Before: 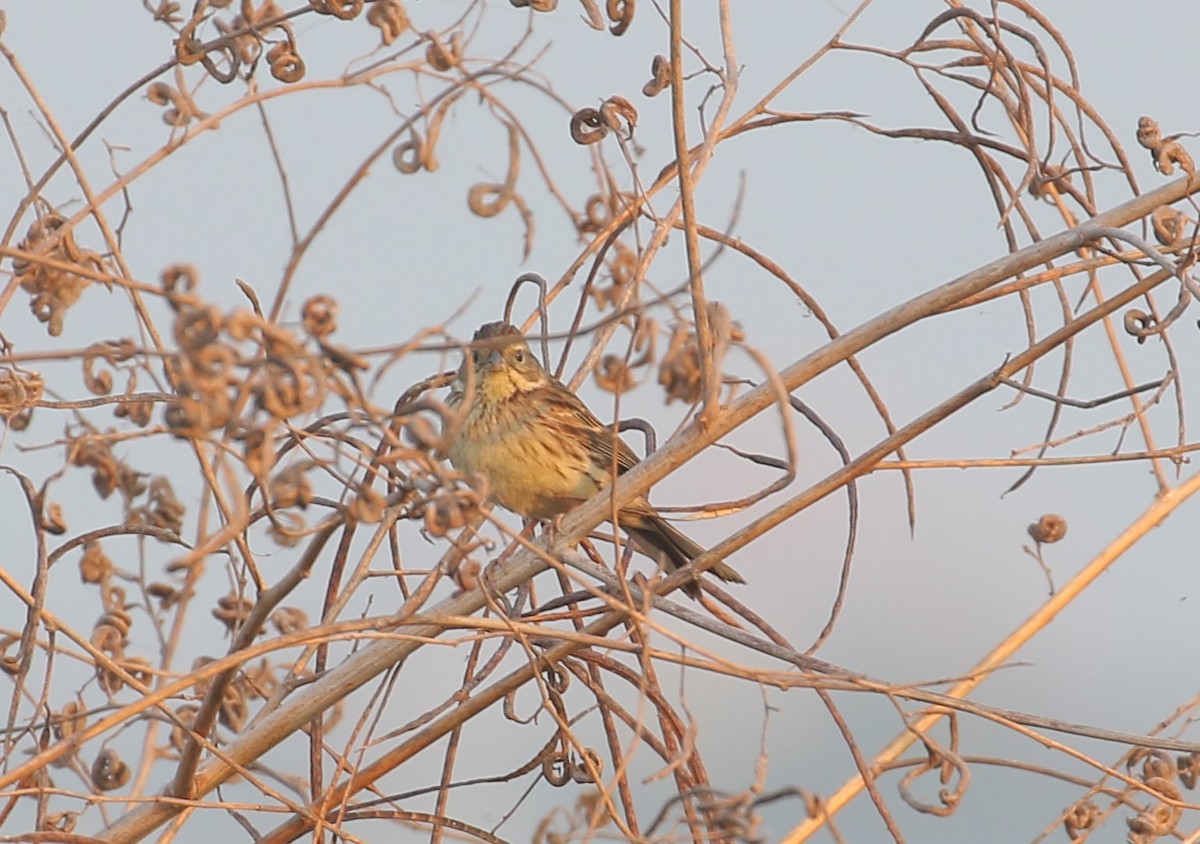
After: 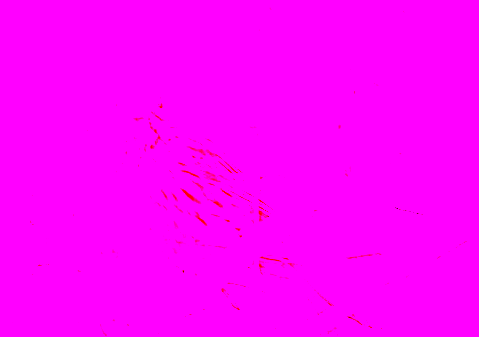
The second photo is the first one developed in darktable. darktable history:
sharpen: on, module defaults
crop: left 30%, top 30%, right 30%, bottom 30%
contrast brightness saturation: contrast 0.07, brightness 0.18, saturation 0.4
white balance: red 8, blue 8
